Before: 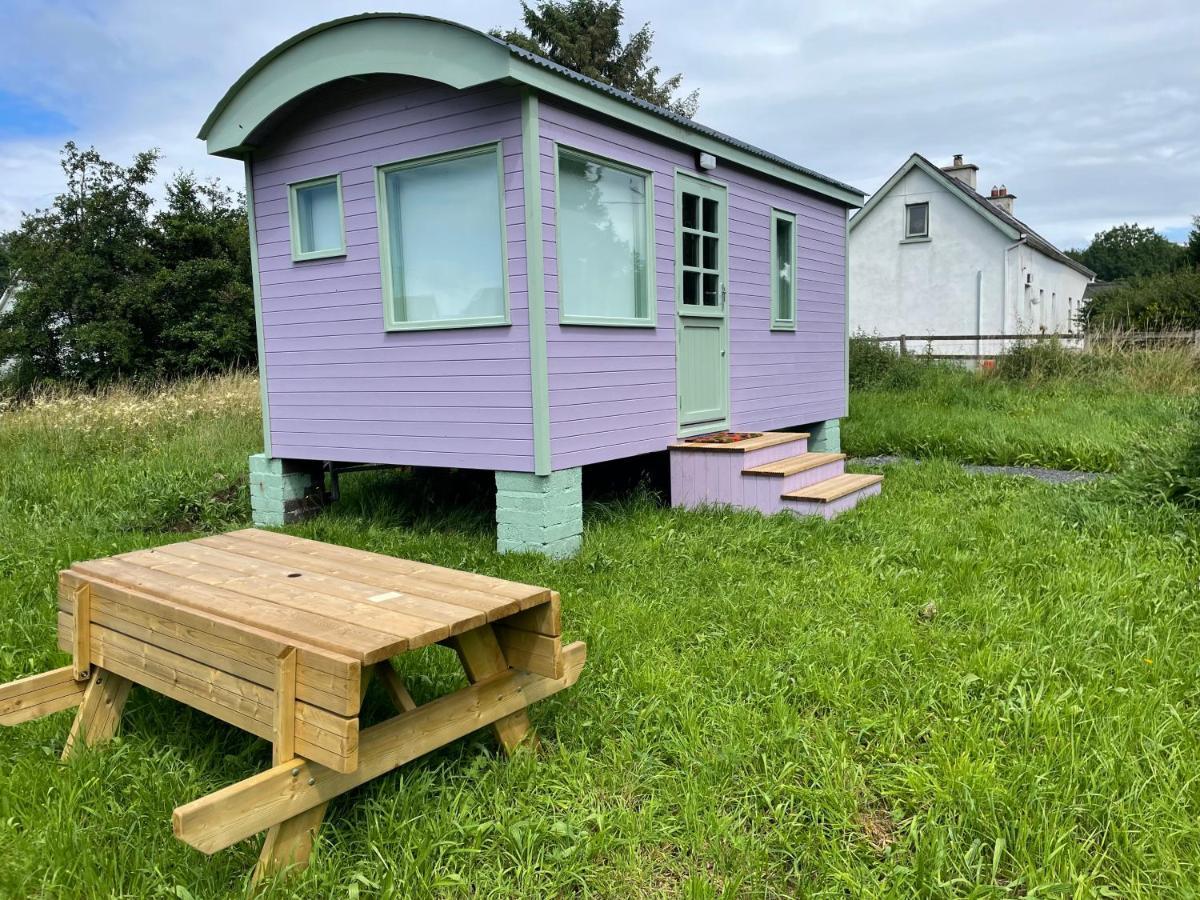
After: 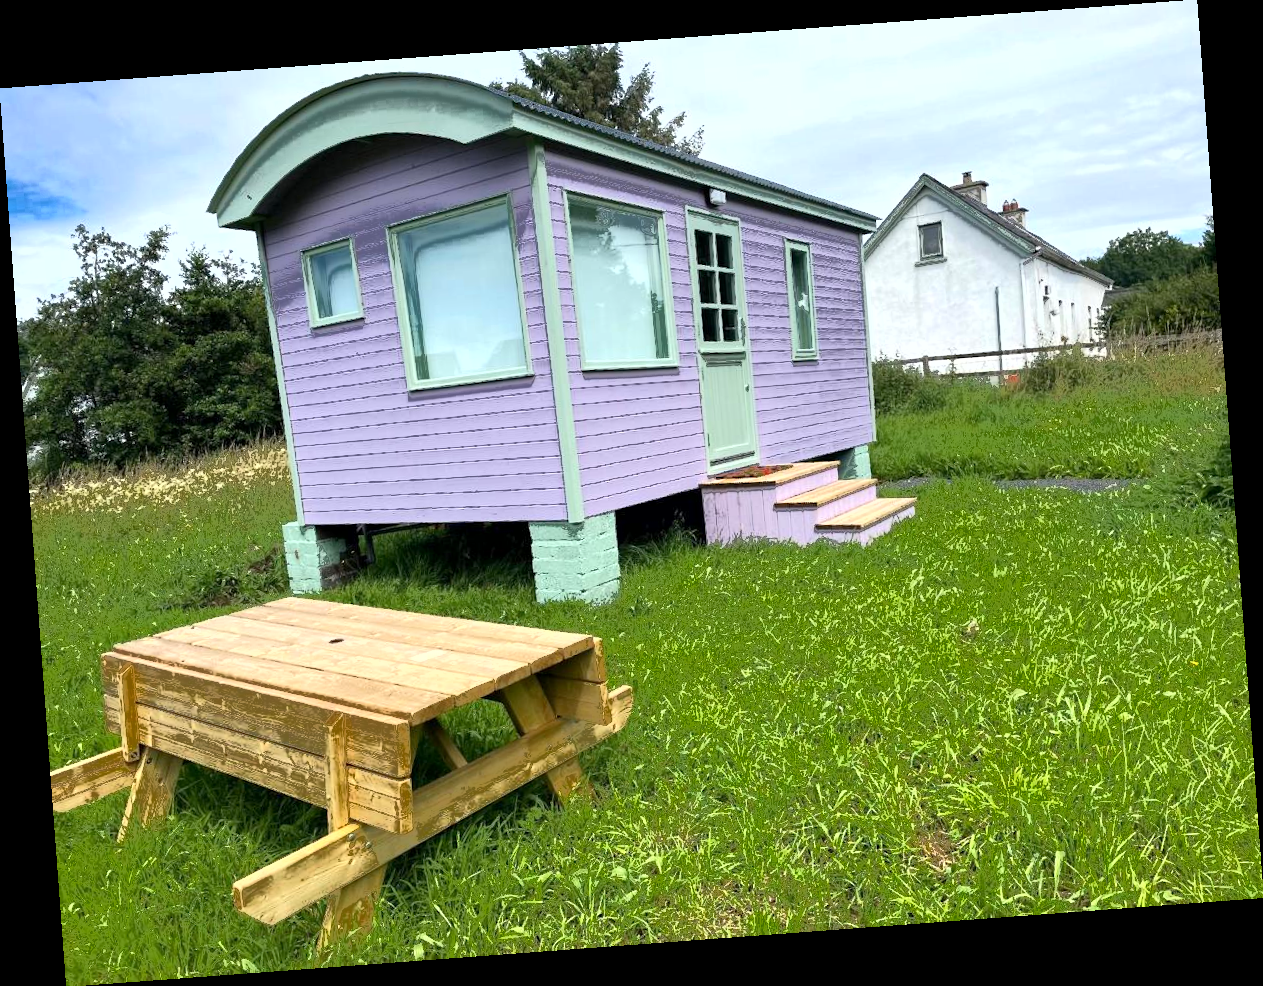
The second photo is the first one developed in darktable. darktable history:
exposure: black level correction 0.001, exposure 0.5 EV, compensate exposure bias true, compensate highlight preservation false
rotate and perspective: rotation -4.25°, automatic cropping off
fill light: exposure -0.73 EV, center 0.69, width 2.2
